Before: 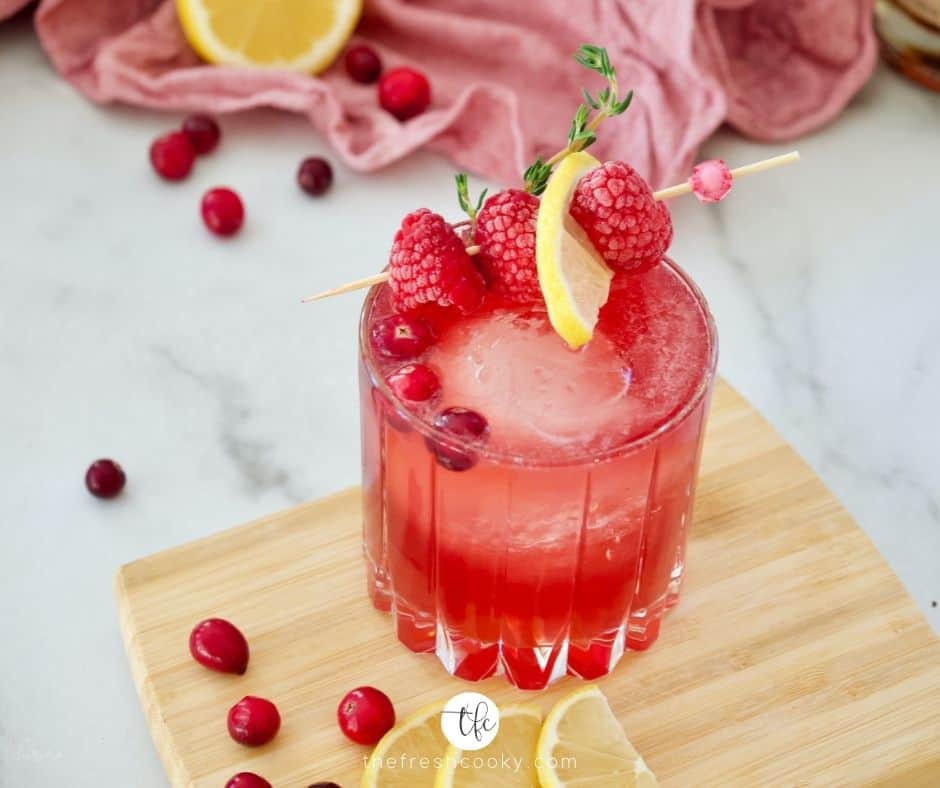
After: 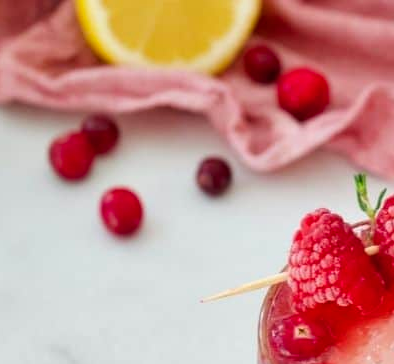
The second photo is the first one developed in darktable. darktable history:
crop and rotate: left 10.817%, top 0.062%, right 47.194%, bottom 53.626%
color balance rgb: perceptual saturation grading › global saturation 10%
